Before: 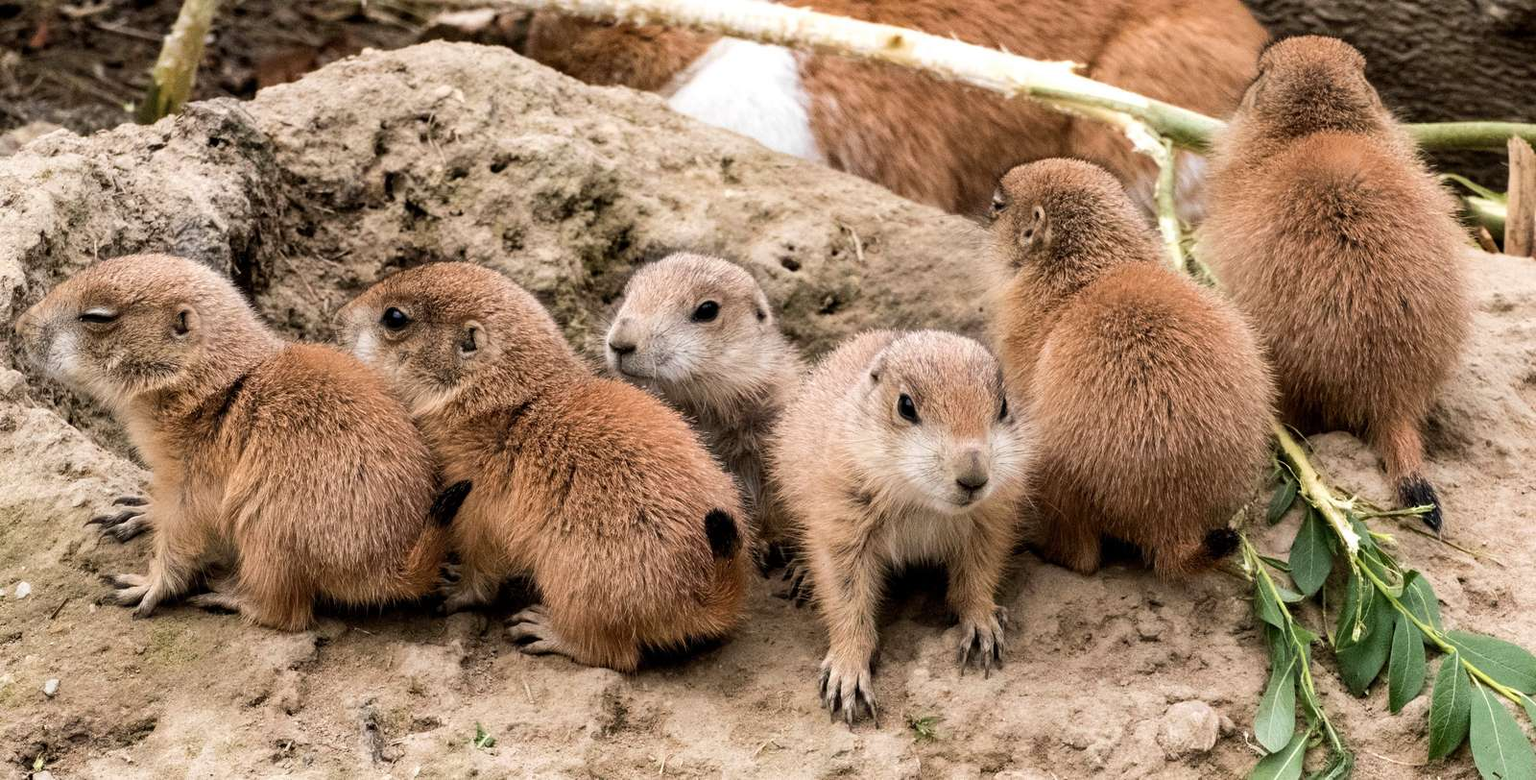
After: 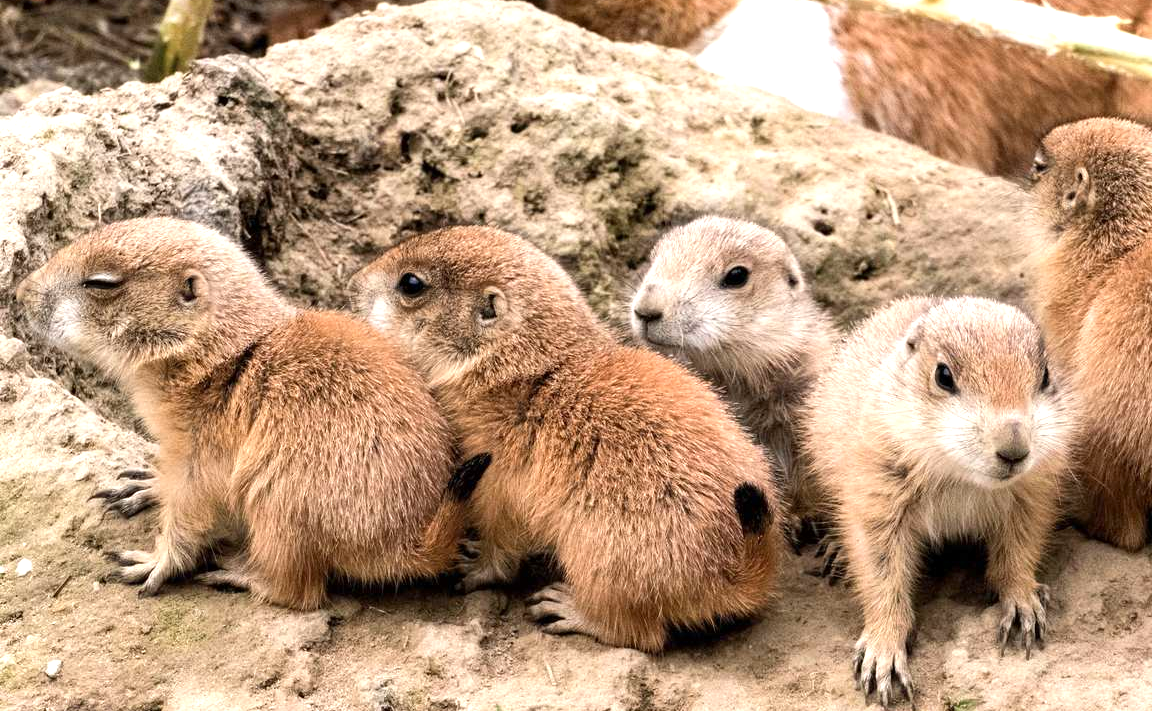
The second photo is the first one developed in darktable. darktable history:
crop: top 5.803%, right 27.864%, bottom 5.804%
exposure: exposure 0.661 EV, compensate highlight preservation false
